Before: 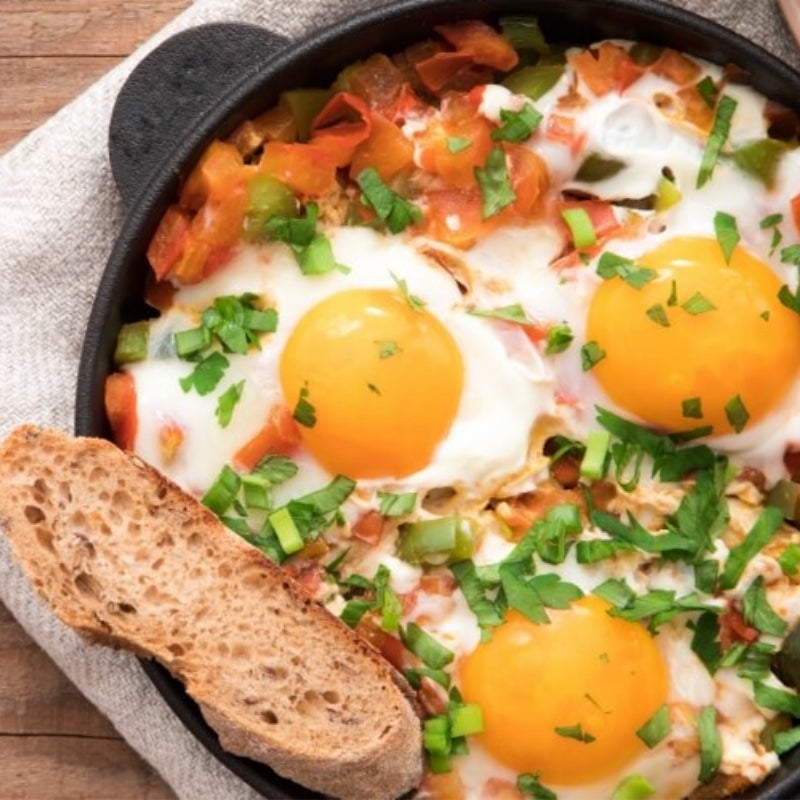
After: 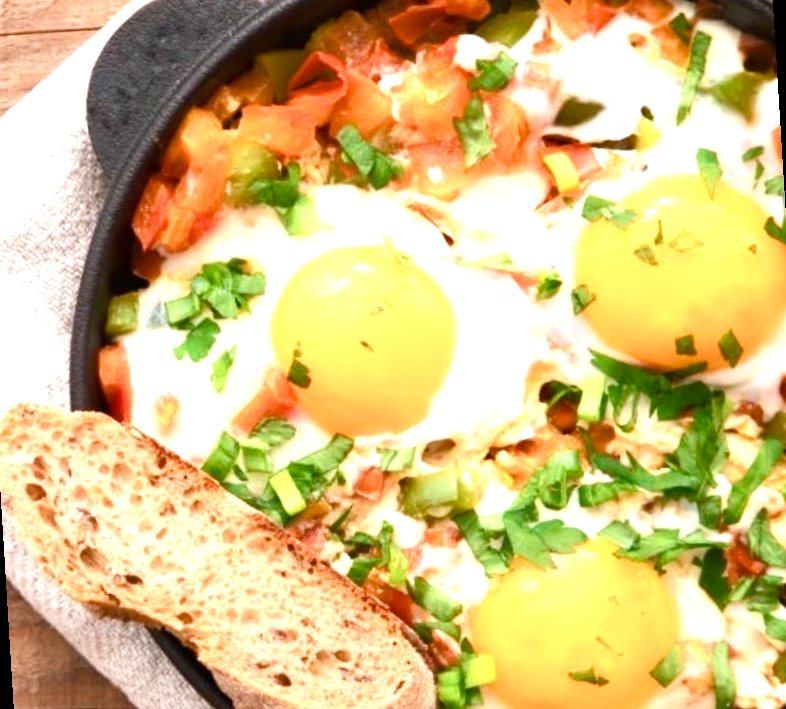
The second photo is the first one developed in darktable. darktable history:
white balance: red 1, blue 1
shadows and highlights: shadows 20.55, highlights -20.99, soften with gaussian
color balance rgb: linear chroma grading › shadows 32%, linear chroma grading › global chroma -2%, linear chroma grading › mid-tones 4%, perceptual saturation grading › global saturation -2%, perceptual saturation grading › highlights -8%, perceptual saturation grading › mid-tones 8%, perceptual saturation grading › shadows 4%, perceptual brilliance grading › highlights 8%, perceptual brilliance grading › mid-tones 4%, perceptual brilliance grading › shadows 2%, global vibrance 16%, saturation formula JzAzBz (2021)
rotate and perspective: rotation -3.52°, crop left 0.036, crop right 0.964, crop top 0.081, crop bottom 0.919
exposure: black level correction 0, exposure 0.7 EV, compensate highlight preservation false
